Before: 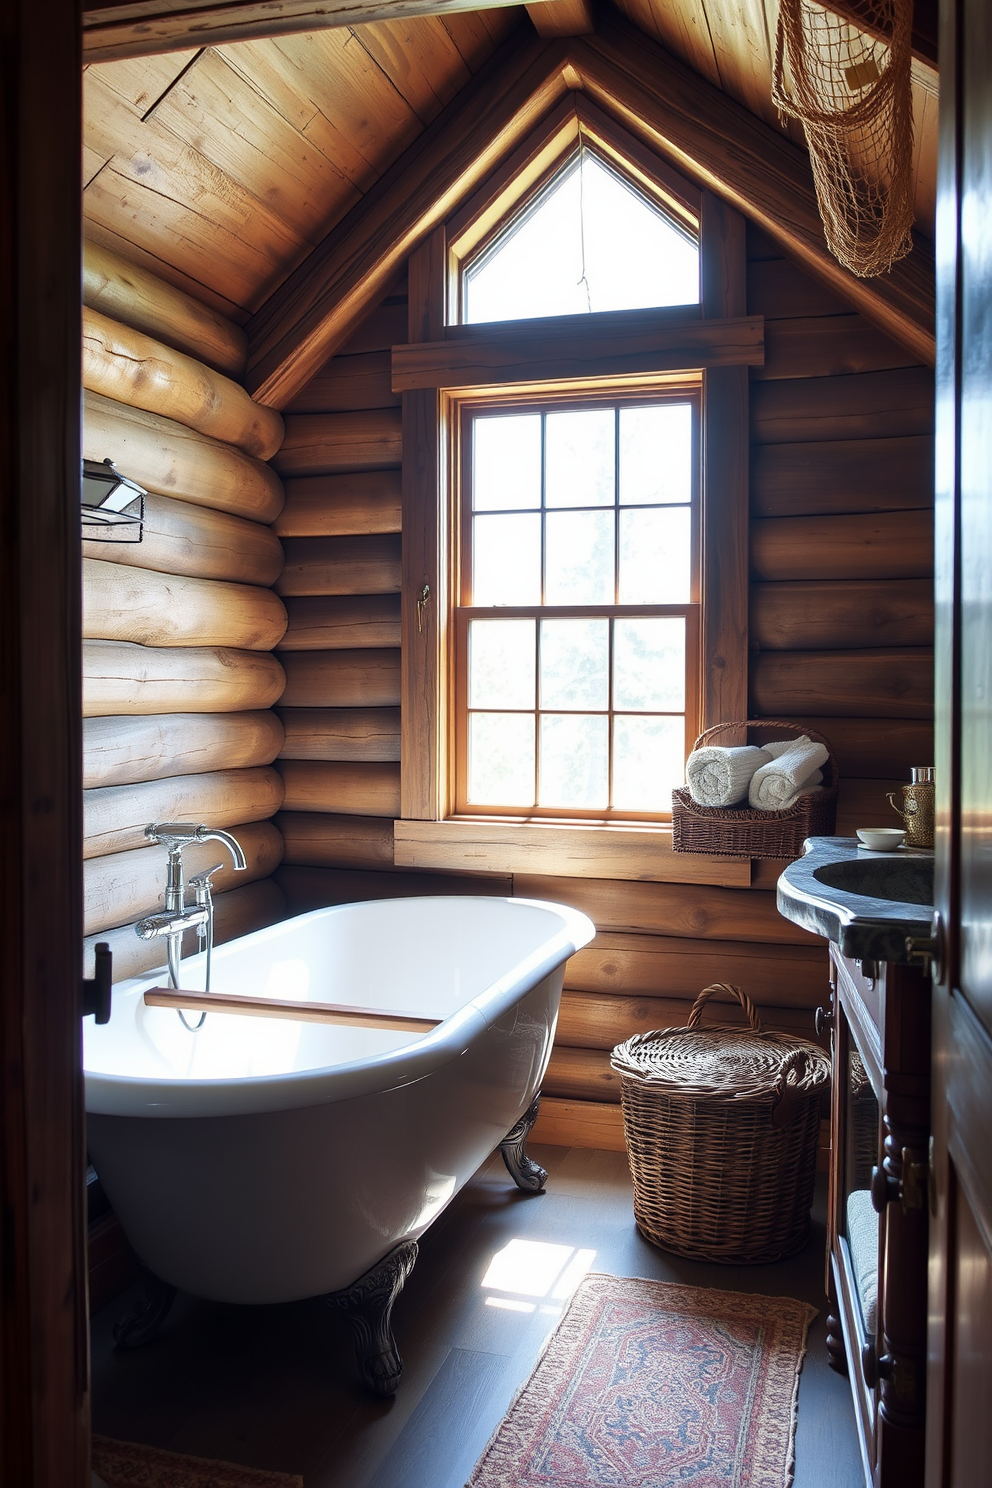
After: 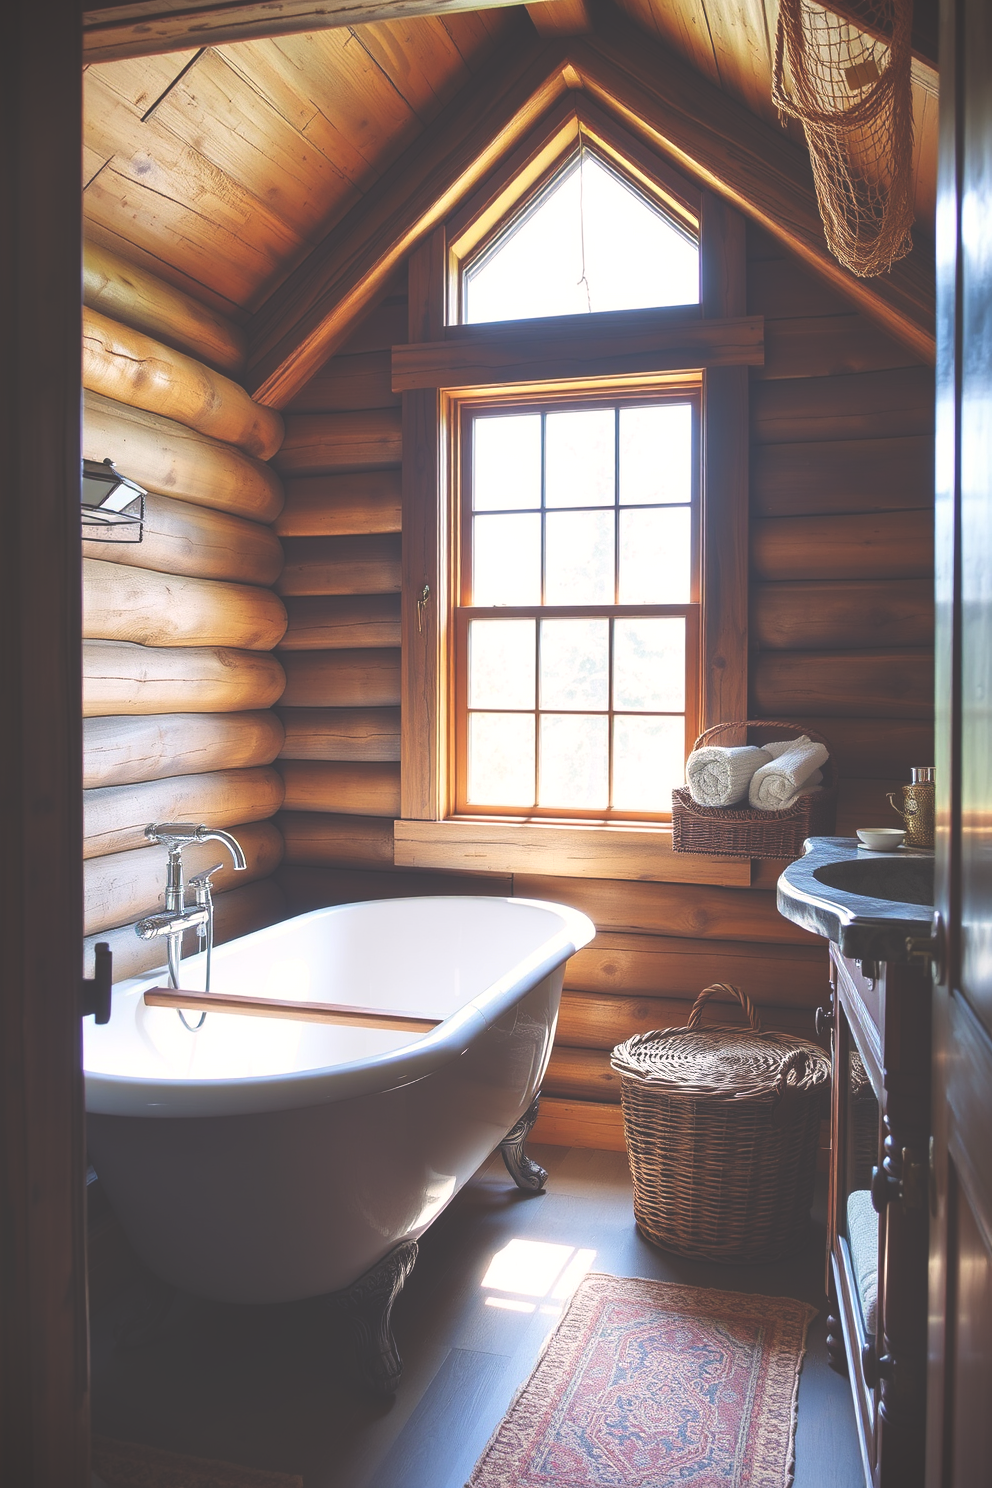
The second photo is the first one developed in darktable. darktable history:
vignetting: fall-off start 100.02%, brightness -0.724, saturation -0.489
exposure: black level correction -0.041, exposure 0.059 EV, compensate exposure bias true, compensate highlight preservation false
color correction: highlights a* 3.32, highlights b* 2.05, saturation 1.25
